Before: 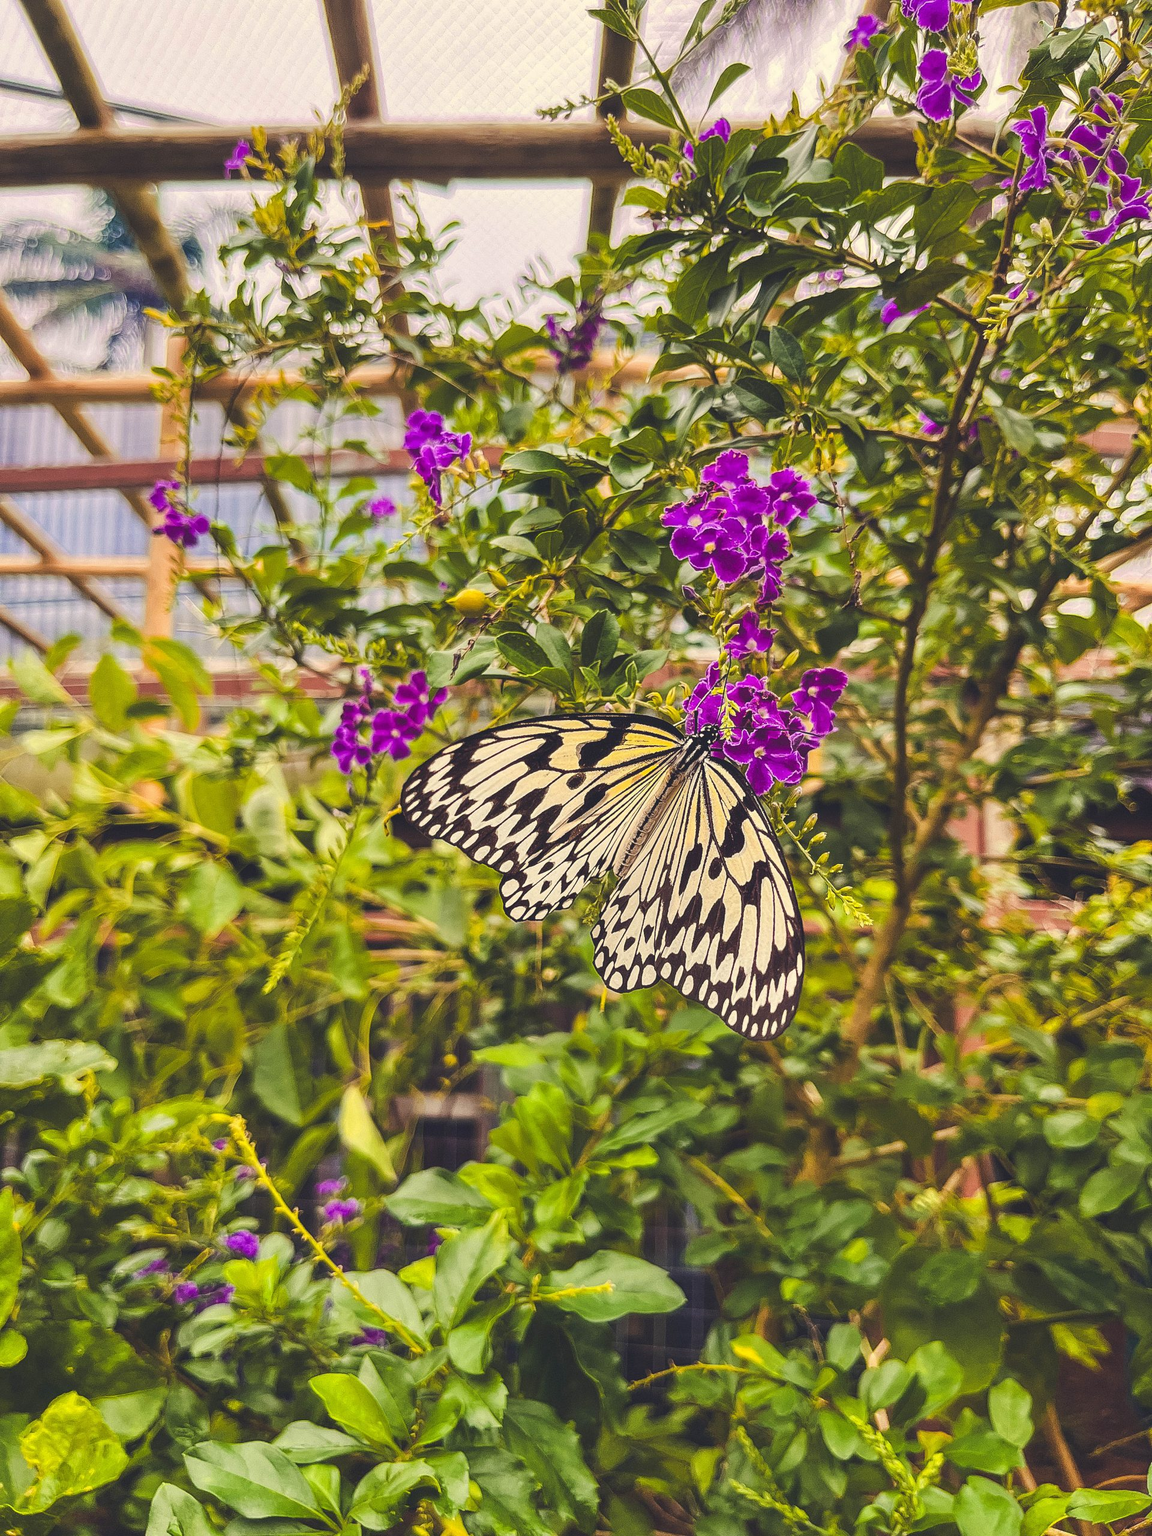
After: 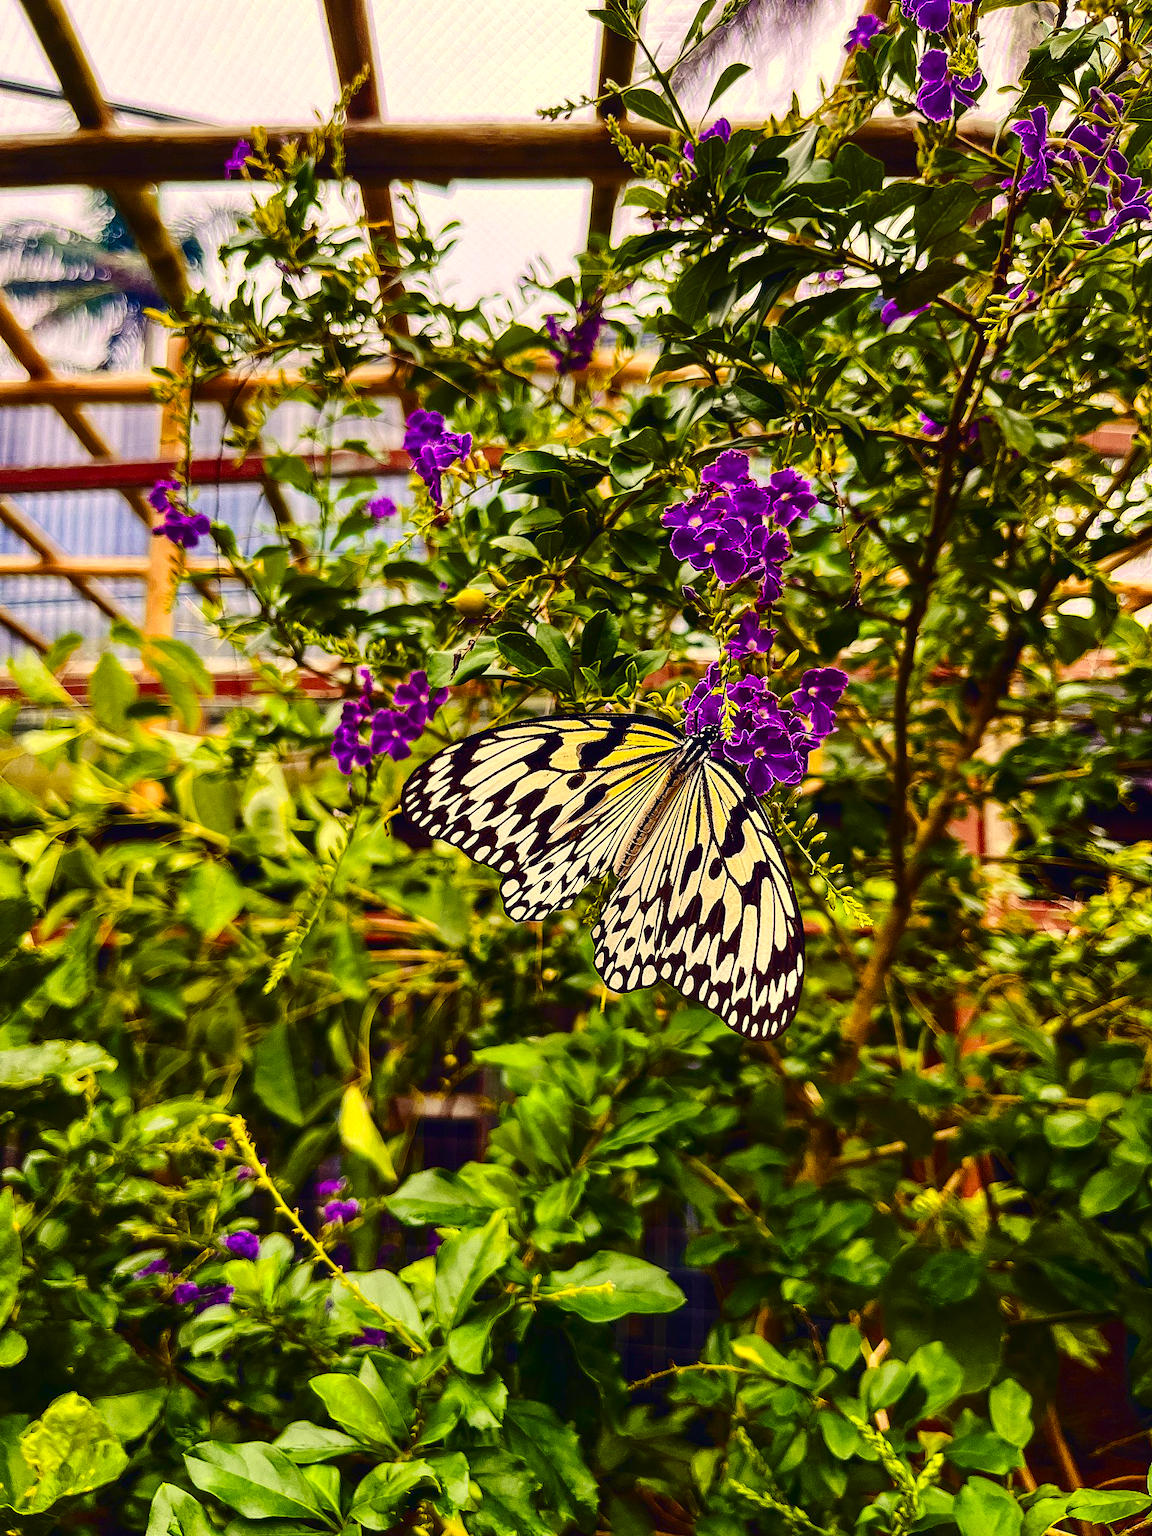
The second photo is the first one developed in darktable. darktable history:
contrast brightness saturation: contrast 0.188, brightness -0.236, saturation 0.108
color balance rgb: global offset › luminance -0.512%, perceptual saturation grading › global saturation 20%, perceptual saturation grading › highlights -14.117%, perceptual saturation grading › shadows 49.24%, global vibrance 30.506%, contrast 10.125%
